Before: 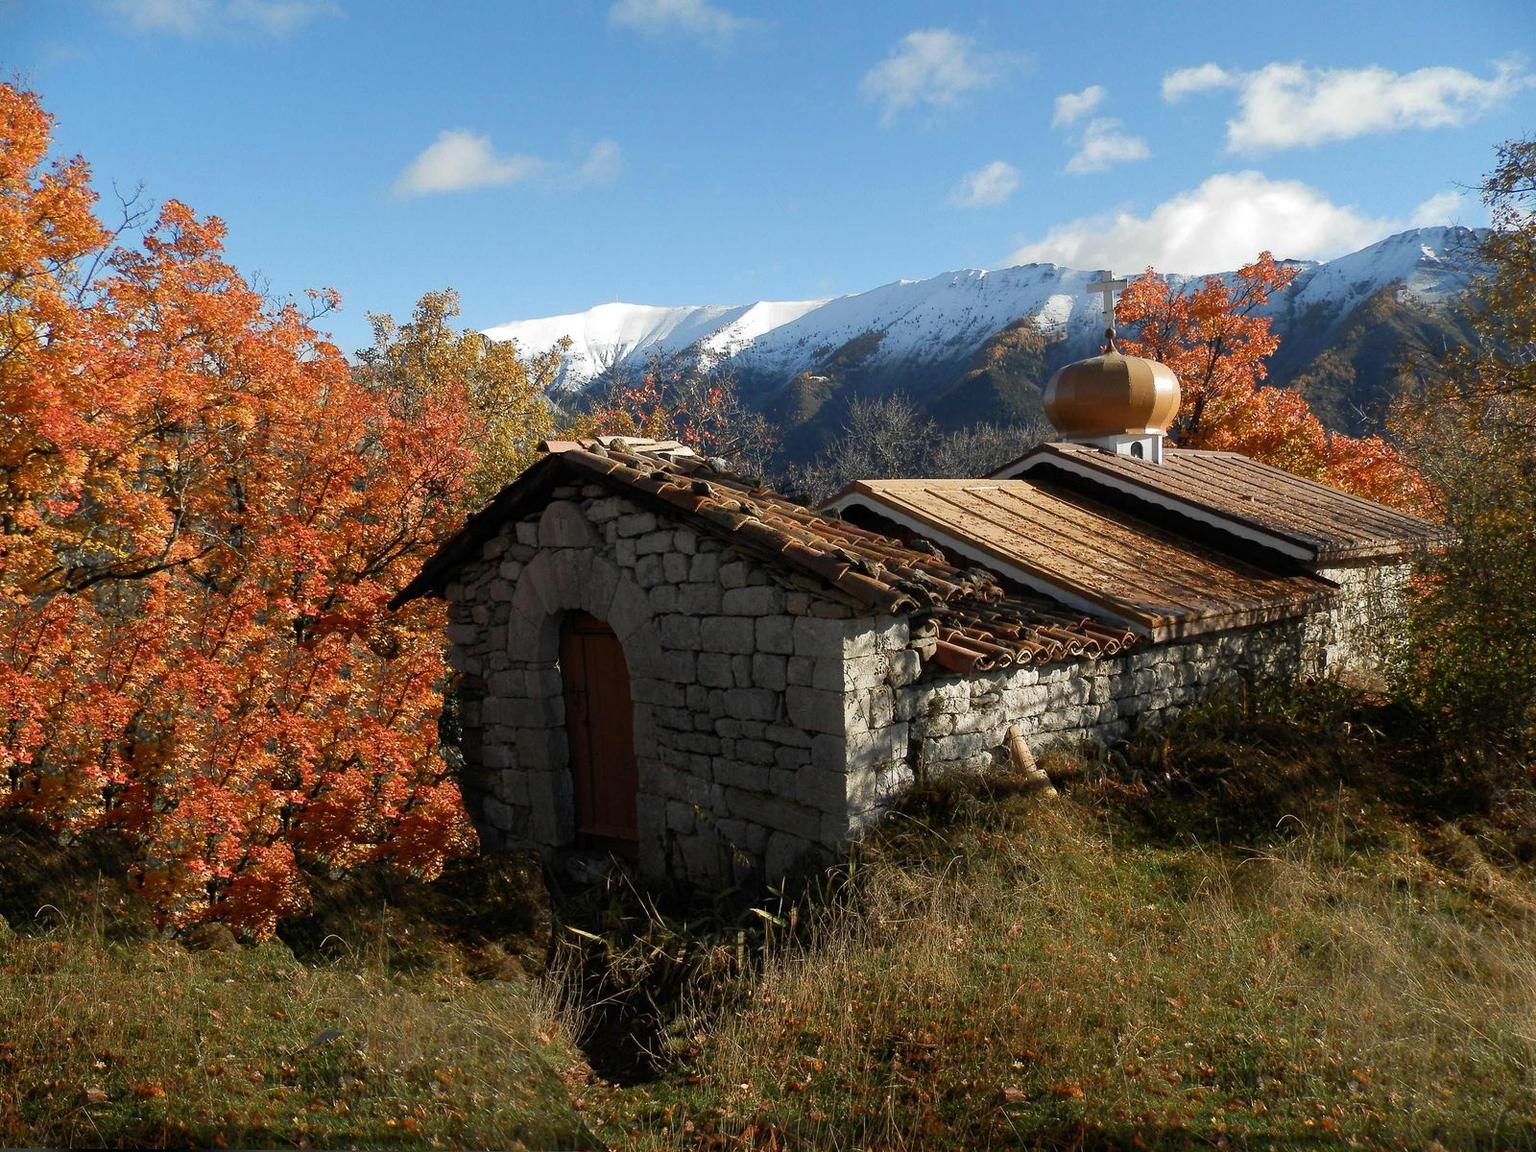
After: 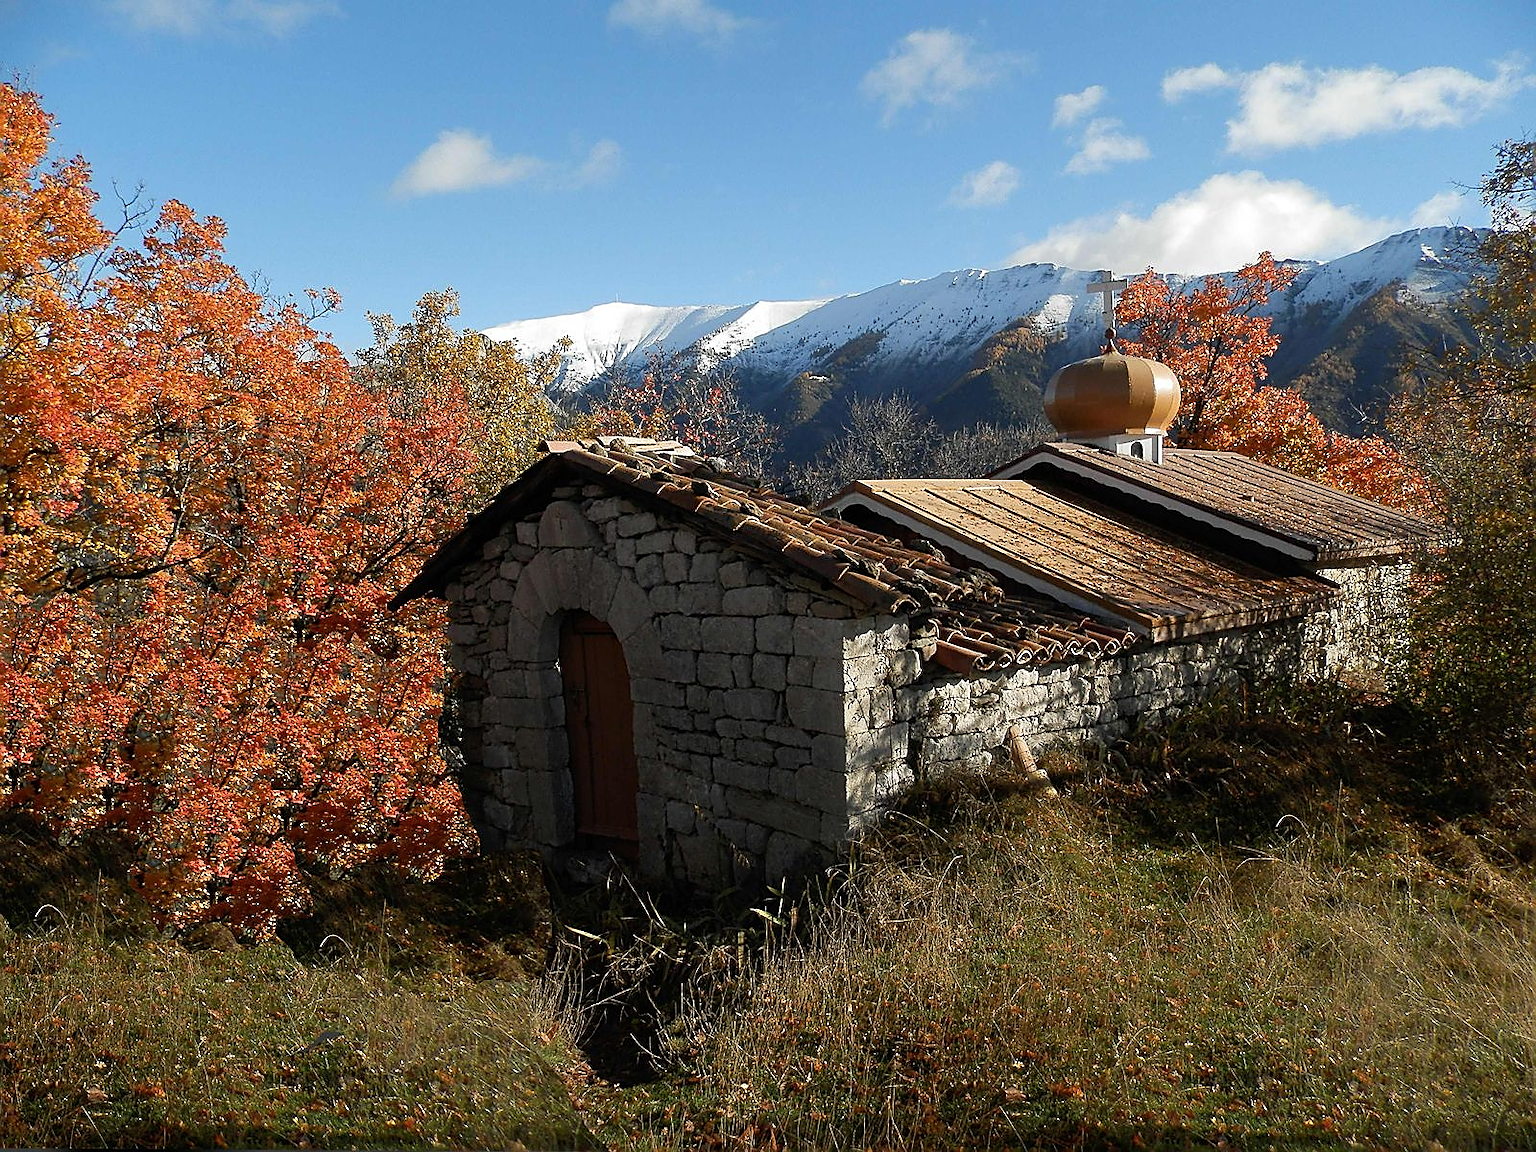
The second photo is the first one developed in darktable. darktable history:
sharpen: radius 1.385, amount 1.25, threshold 0.751
